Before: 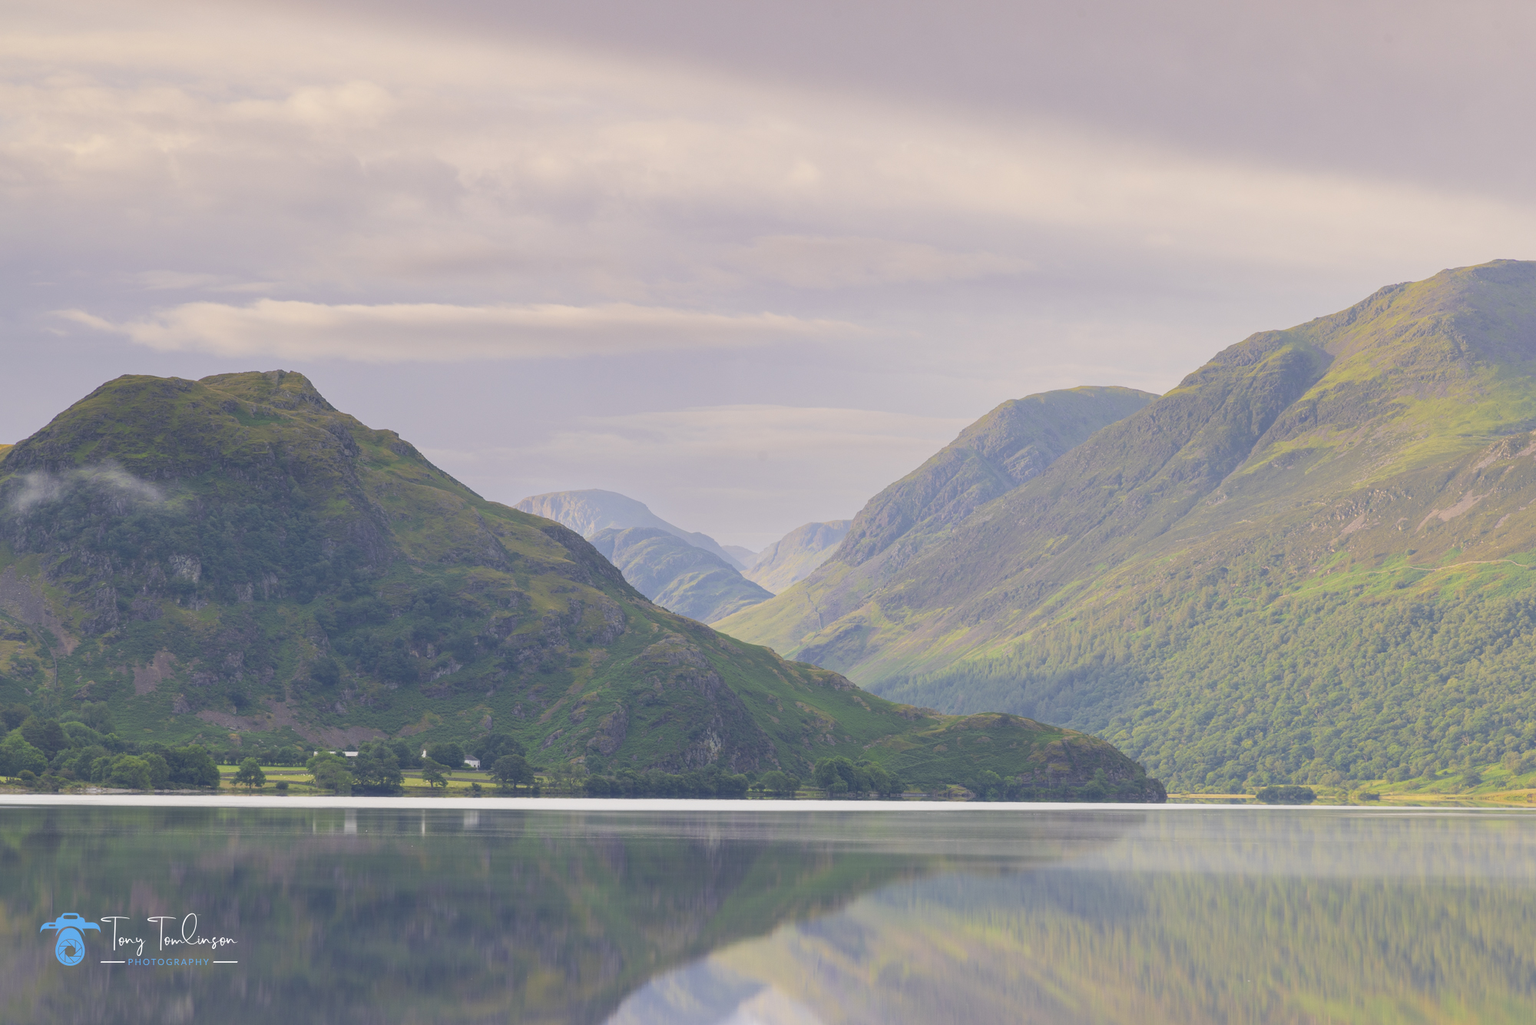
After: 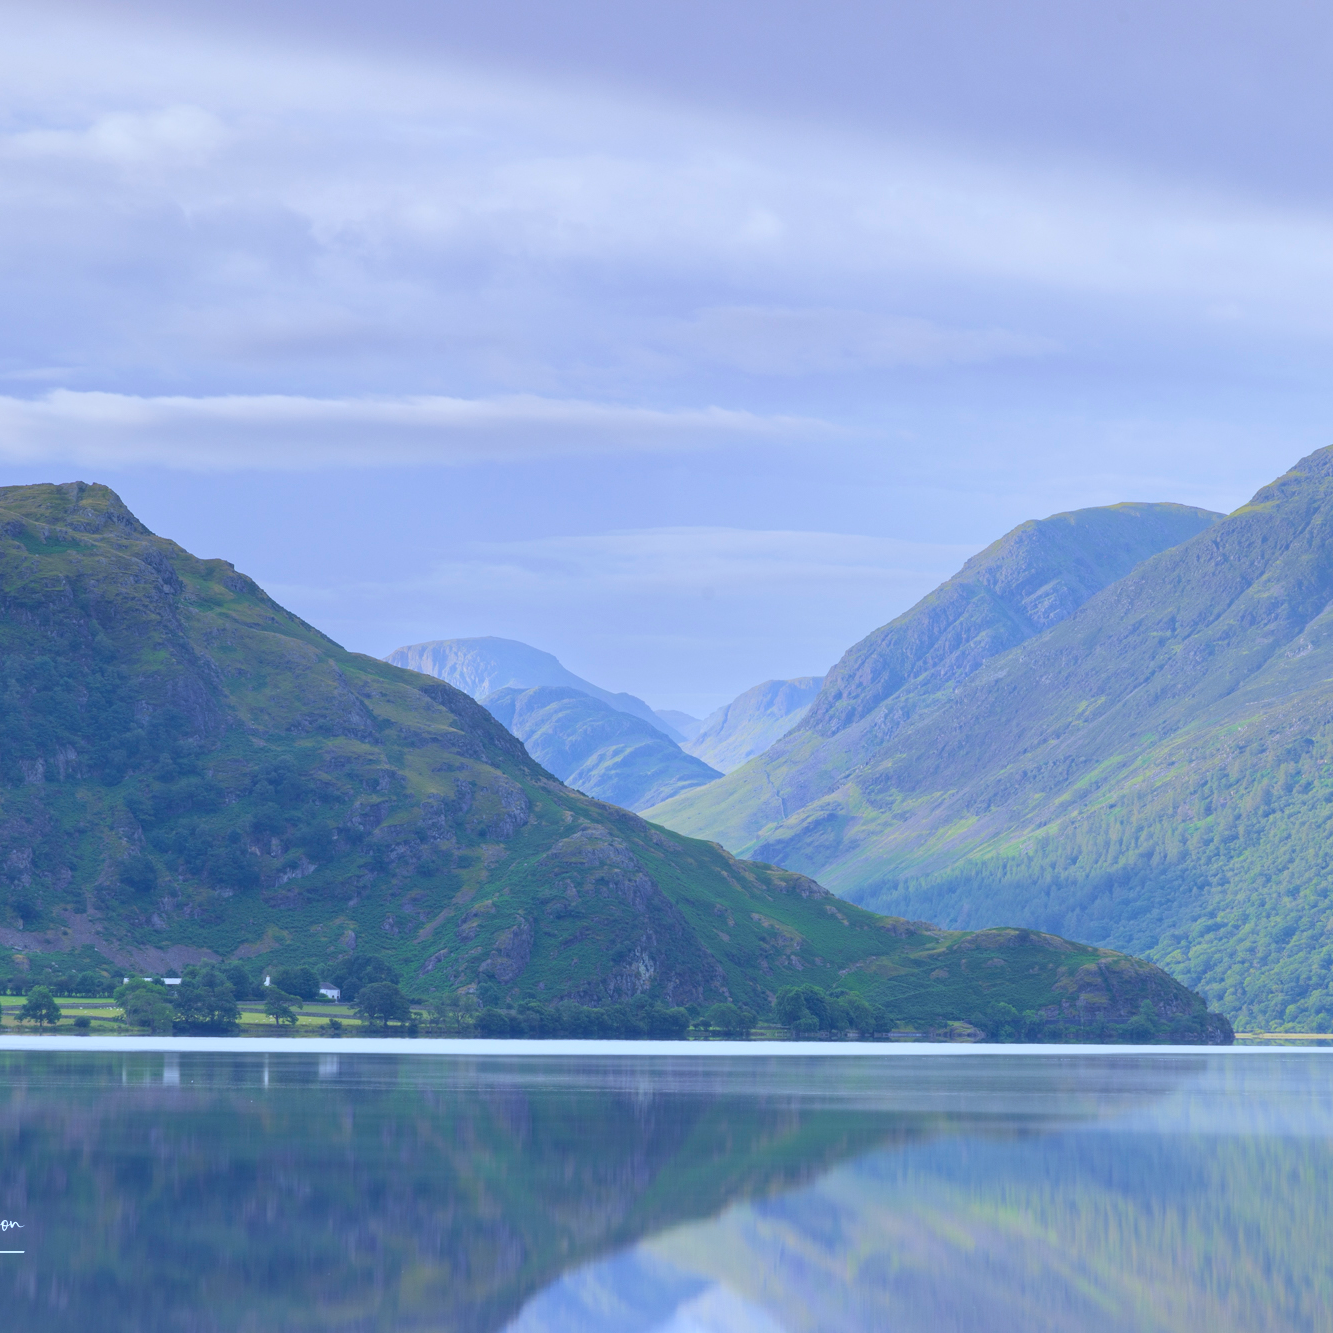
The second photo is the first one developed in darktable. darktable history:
crop and rotate: left 14.292%, right 19.041%
tone curve: curves: ch0 [(0, 0) (0.003, 0.003) (0.011, 0.011) (0.025, 0.026) (0.044, 0.046) (0.069, 0.071) (0.1, 0.103) (0.136, 0.14) (0.177, 0.183) (0.224, 0.231) (0.277, 0.286) (0.335, 0.346) (0.399, 0.412) (0.468, 0.483) (0.543, 0.56) (0.623, 0.643) (0.709, 0.732) (0.801, 0.826) (0.898, 0.917) (1, 1)], preserve colors none
white balance: red 0.871, blue 1.249
haze removal: strength 0.1, compatibility mode true, adaptive false
